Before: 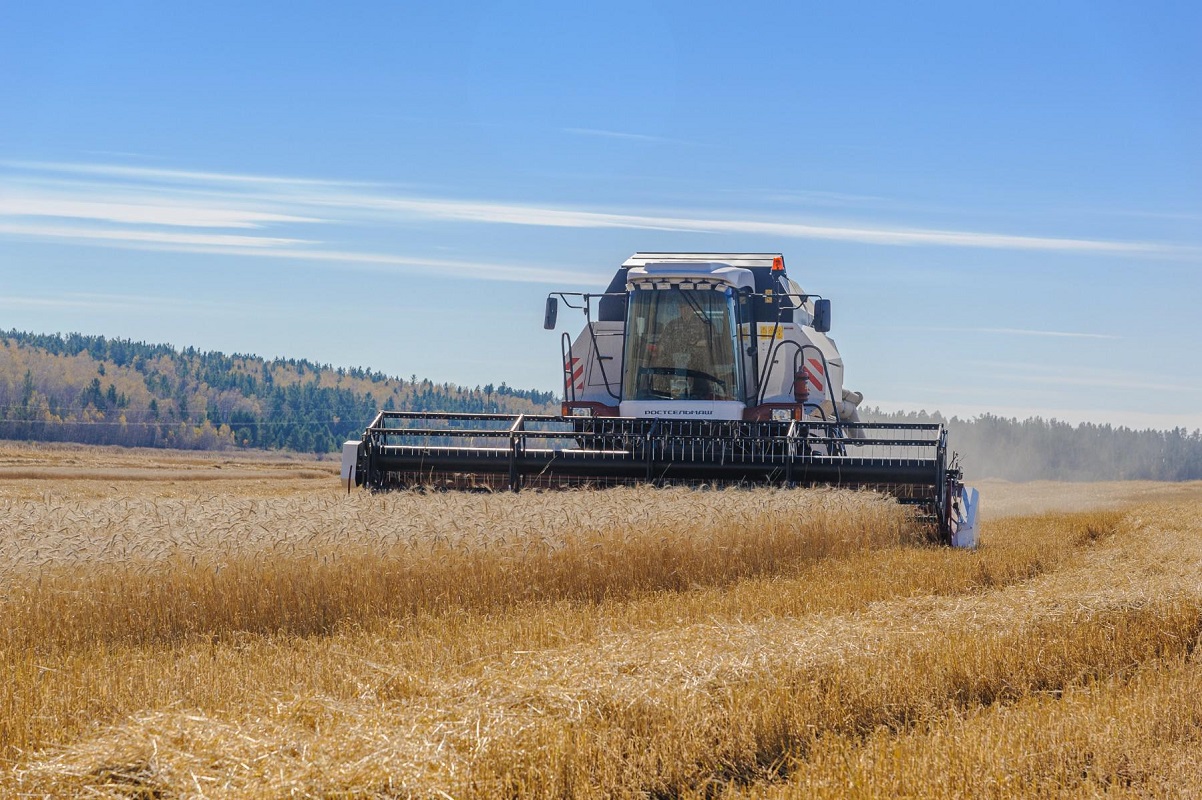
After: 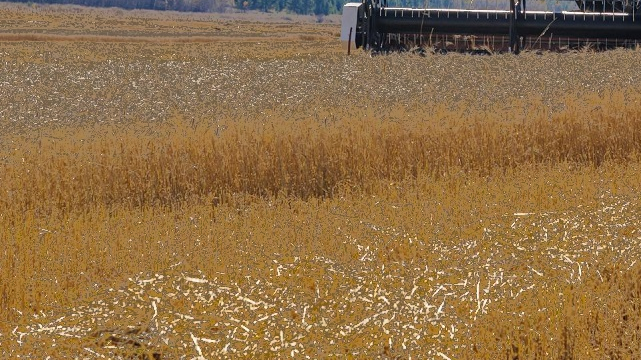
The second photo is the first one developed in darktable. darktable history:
fill light: exposure -0.73 EV, center 0.69, width 2.2
crop and rotate: top 54.778%, right 46.61%, bottom 0.159%
